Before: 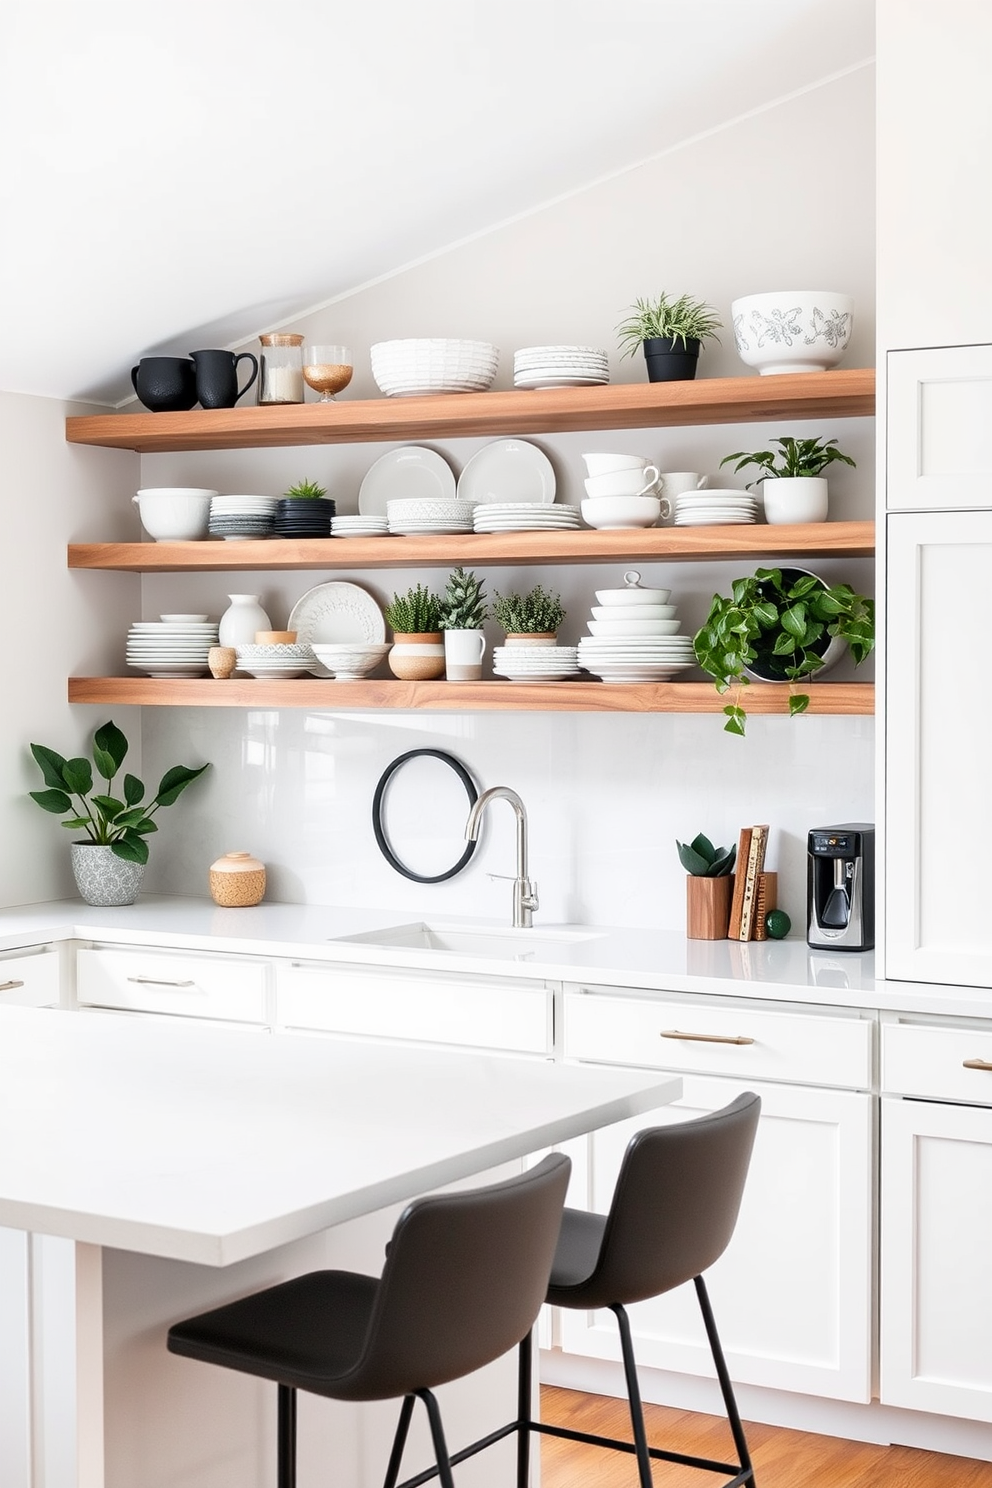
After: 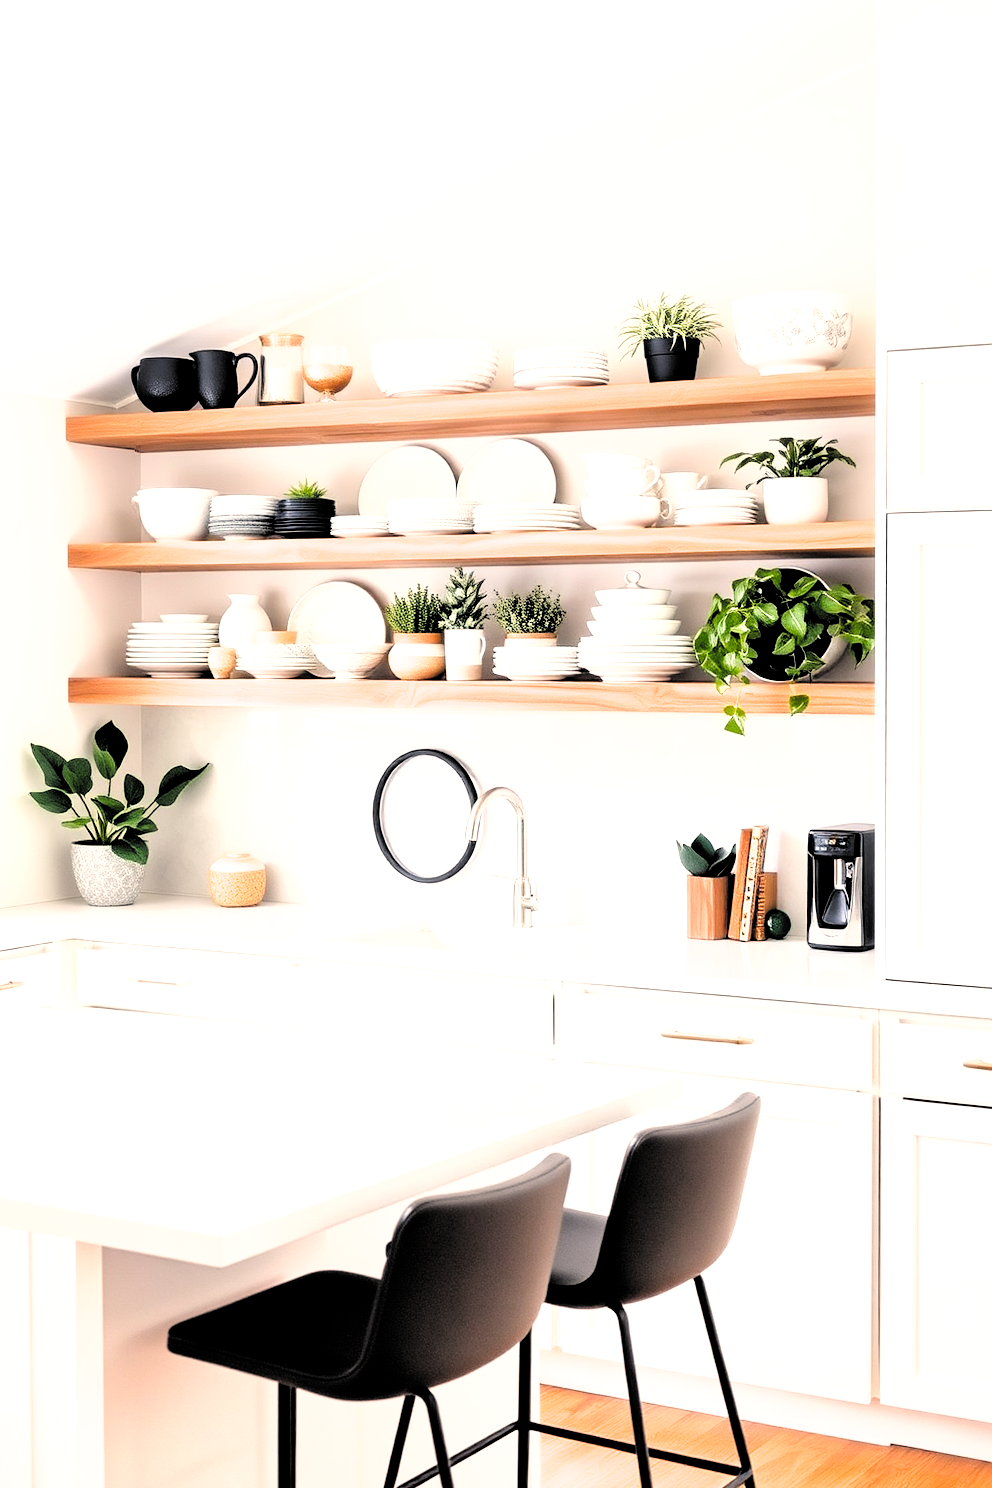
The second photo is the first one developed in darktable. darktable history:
exposure: black level correction 0, exposure 0.4 EV, compensate exposure bias true, compensate highlight preservation false
color balance rgb: shadows lift › chroma 2%, shadows lift › hue 247.2°, power › chroma 0.3%, power › hue 25.2°, highlights gain › chroma 3%, highlights gain › hue 60°, global offset › luminance 2%, perceptual saturation grading › global saturation 20%, perceptual saturation grading › highlights -20%, perceptual saturation grading › shadows 30%
filmic rgb: middle gray luminance 13.55%, black relative exposure -1.97 EV, white relative exposure 3.1 EV, threshold 6 EV, target black luminance 0%, hardness 1.79, latitude 59.23%, contrast 1.728, highlights saturation mix 5%, shadows ↔ highlights balance -37.52%, add noise in highlights 0, color science v3 (2019), use custom middle-gray values true, iterations of high-quality reconstruction 0, contrast in highlights soft, enable highlight reconstruction true
